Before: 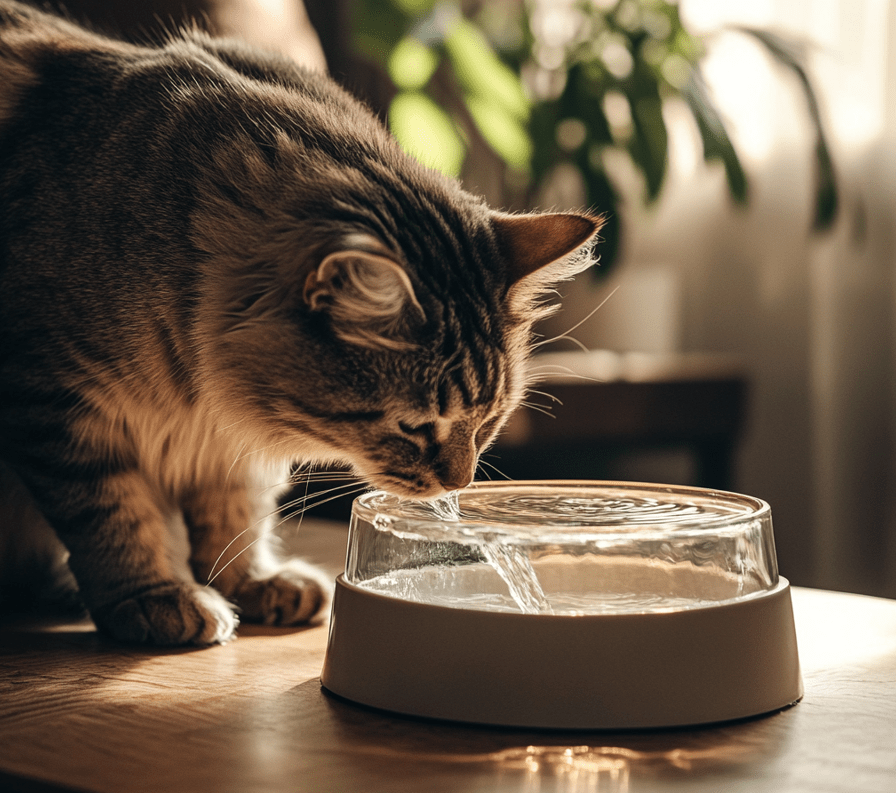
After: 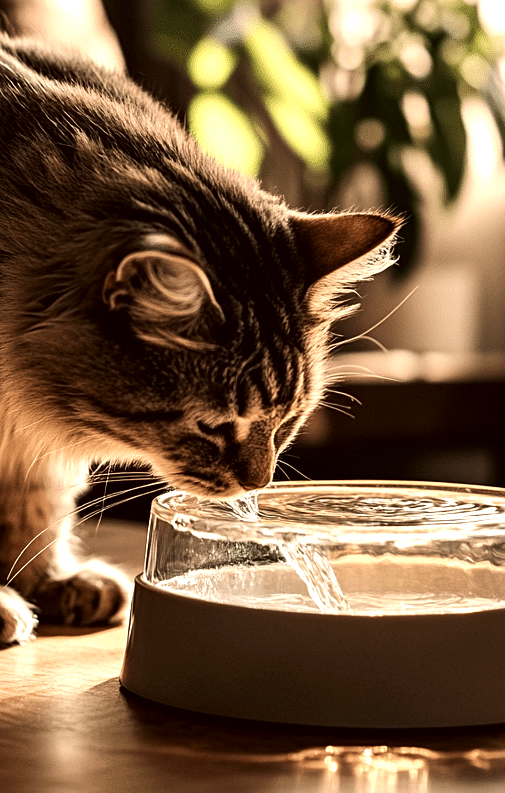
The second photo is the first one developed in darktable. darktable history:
crop and rotate: left 22.518%, right 21.029%
exposure: black level correction 0.006, compensate highlight preservation false
color correction: highlights a* 6.65, highlights b* 8.45, shadows a* 5.46, shadows b* 7.02, saturation 0.909
sharpen: amount 0.216
local contrast: mode bilateral grid, contrast 20, coarseness 49, detail 102%, midtone range 0.2
tone equalizer: -8 EV -0.731 EV, -7 EV -0.694 EV, -6 EV -0.561 EV, -5 EV -0.37 EV, -3 EV 0.393 EV, -2 EV 0.6 EV, -1 EV 0.689 EV, +0 EV 0.739 EV, edges refinement/feathering 500, mask exposure compensation -1.57 EV, preserve details no
